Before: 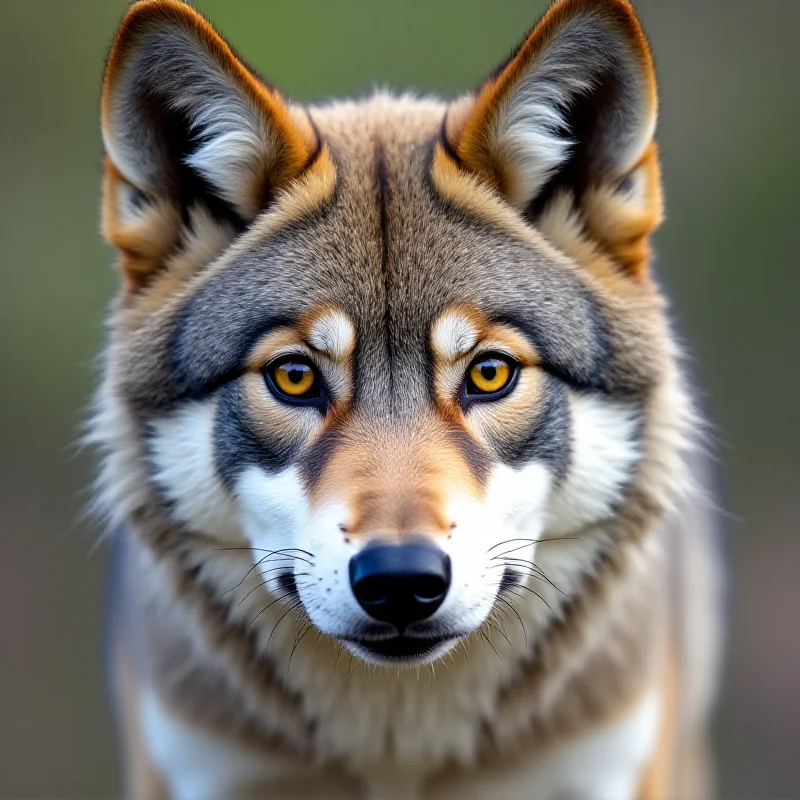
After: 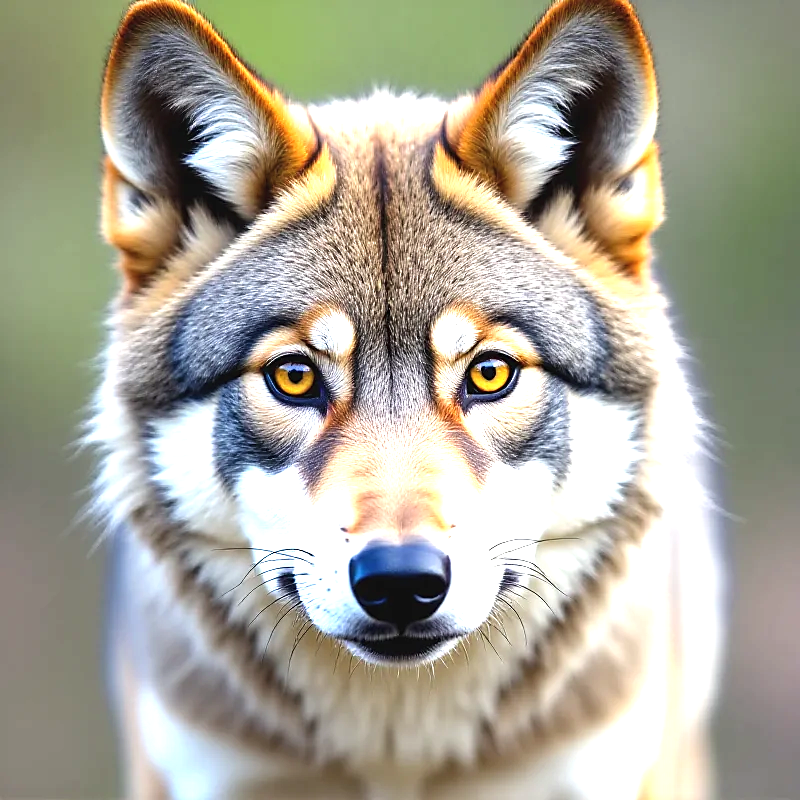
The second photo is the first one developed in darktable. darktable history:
exposure: black level correction -0.002, exposure 1.346 EV, compensate highlight preservation false
sharpen: radius 1.884, amount 0.413, threshold 1.695
